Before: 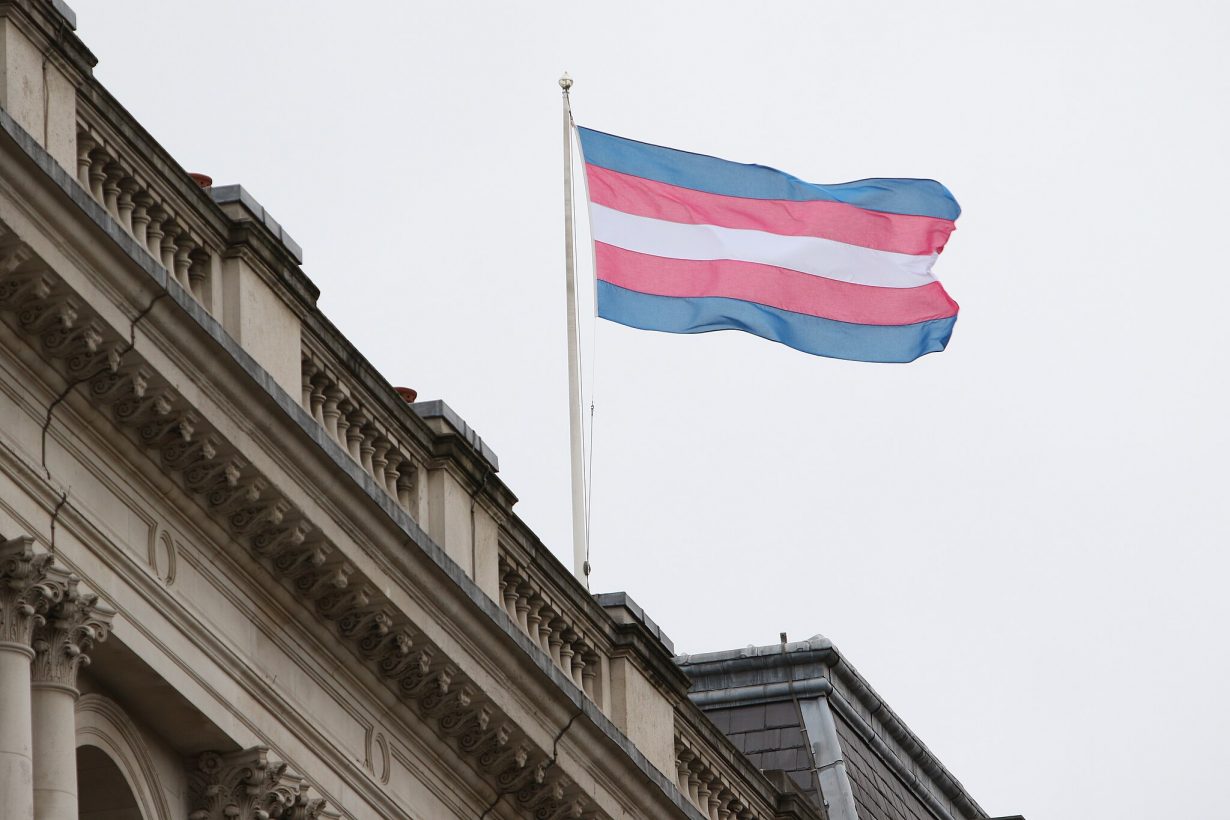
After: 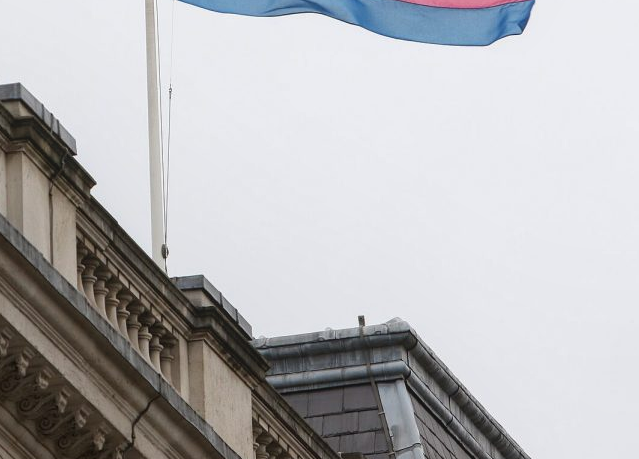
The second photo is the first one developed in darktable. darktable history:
crop: left 34.351%, top 38.766%, right 13.648%, bottom 5.195%
local contrast: detail 109%
